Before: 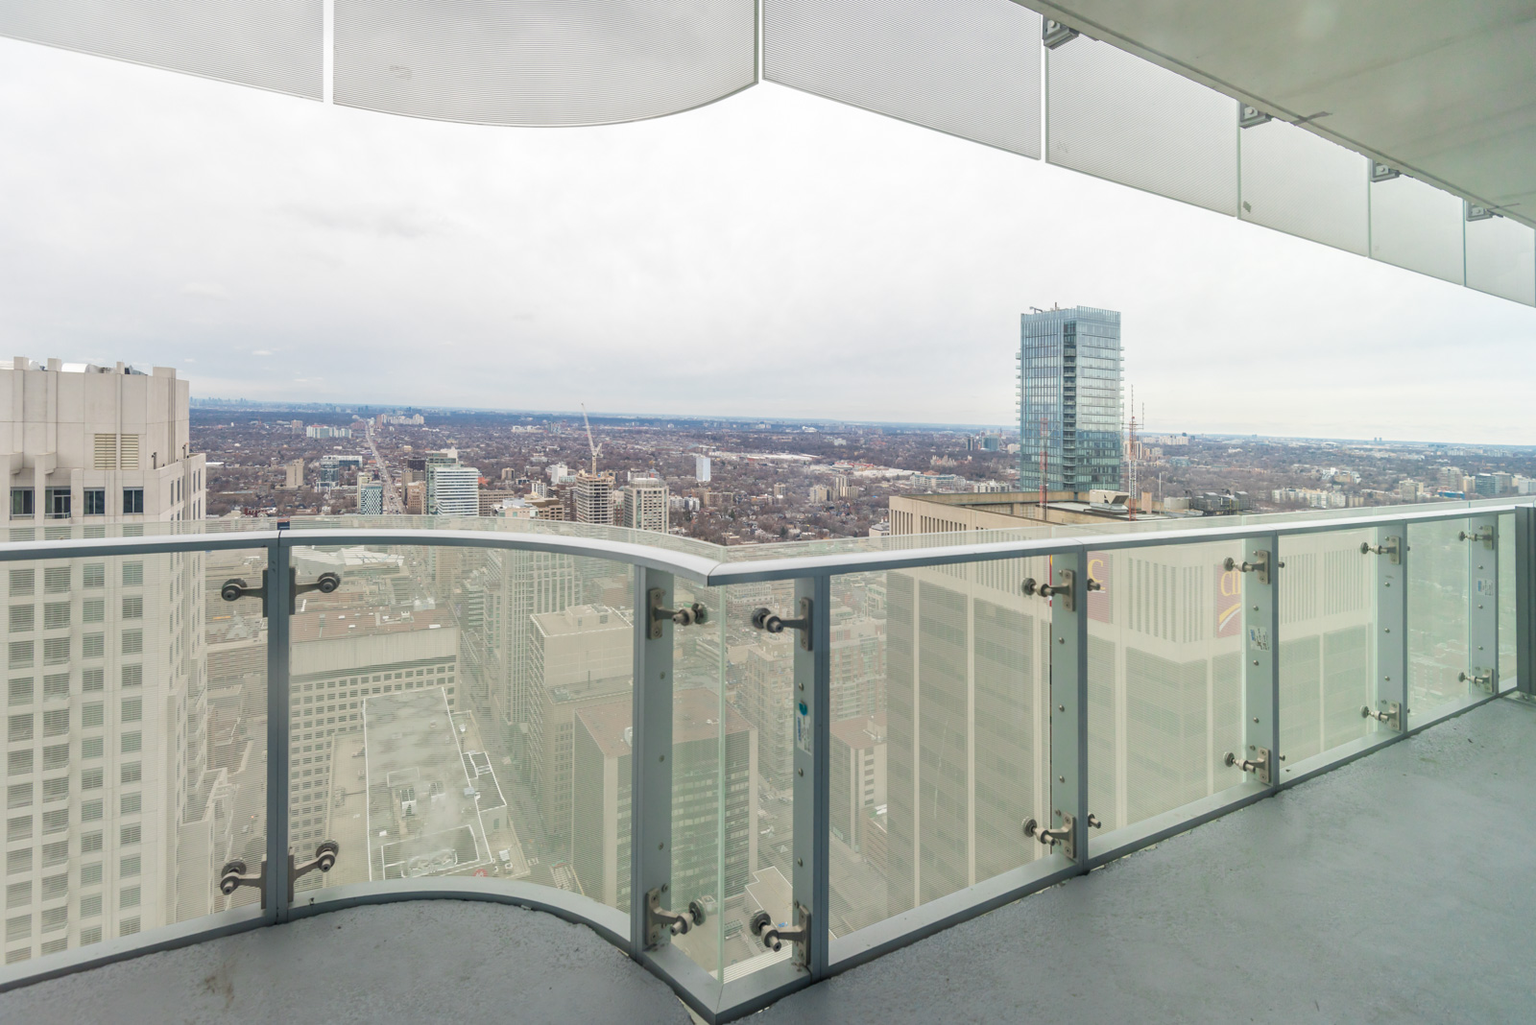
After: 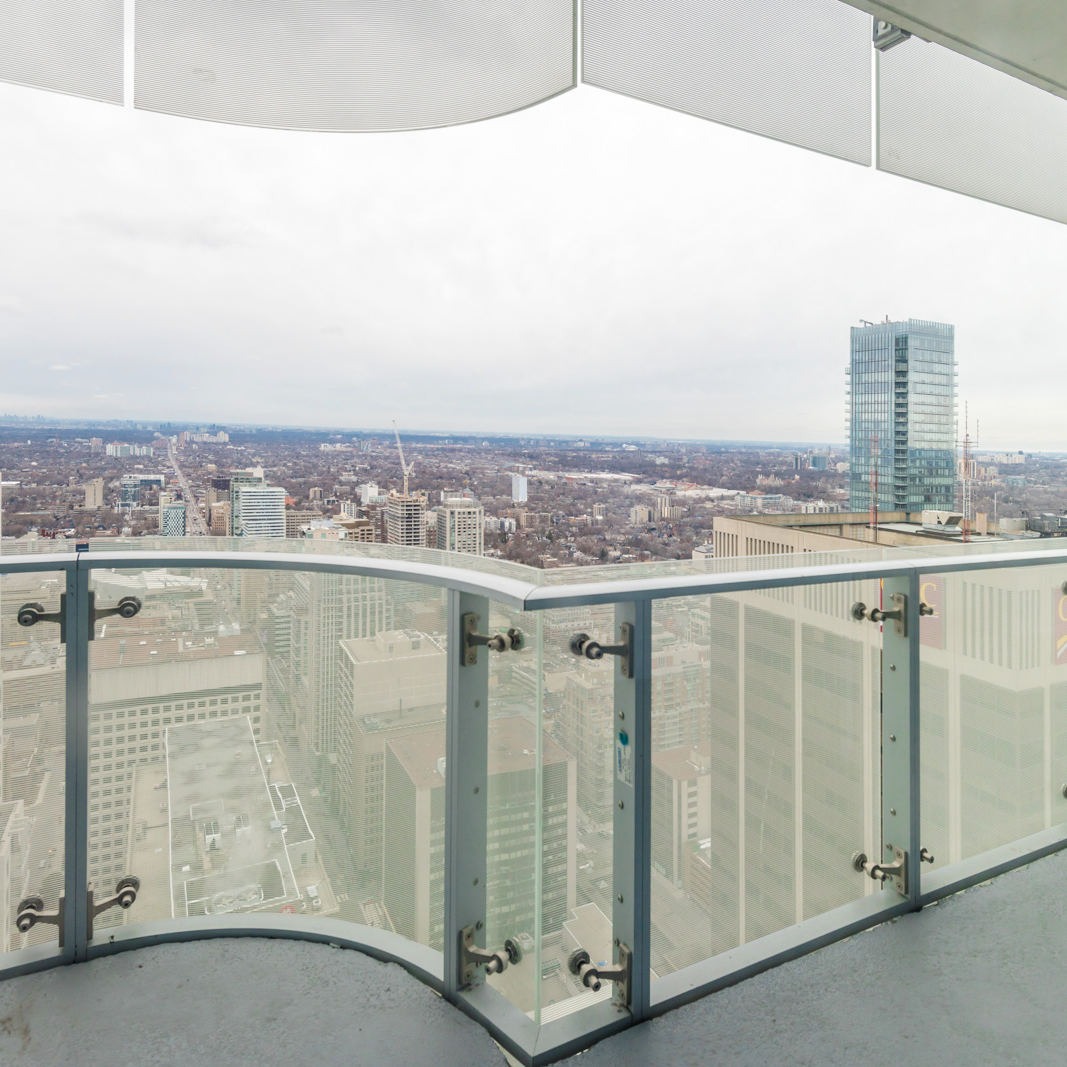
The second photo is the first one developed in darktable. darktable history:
tone curve: curves: ch0 [(0, 0.003) (0.117, 0.101) (0.257, 0.246) (0.408, 0.432) (0.611, 0.653) (0.824, 0.846) (1, 1)]; ch1 [(0, 0) (0.227, 0.197) (0.405, 0.421) (0.501, 0.501) (0.522, 0.53) (0.563, 0.572) (0.589, 0.611) (0.699, 0.709) (0.976, 0.992)]; ch2 [(0, 0) (0.208, 0.176) (0.377, 0.38) (0.5, 0.5) (0.537, 0.534) (0.571, 0.576) (0.681, 0.746) (1, 1)], preserve colors none
crop and rotate: left 13.402%, right 19.87%
